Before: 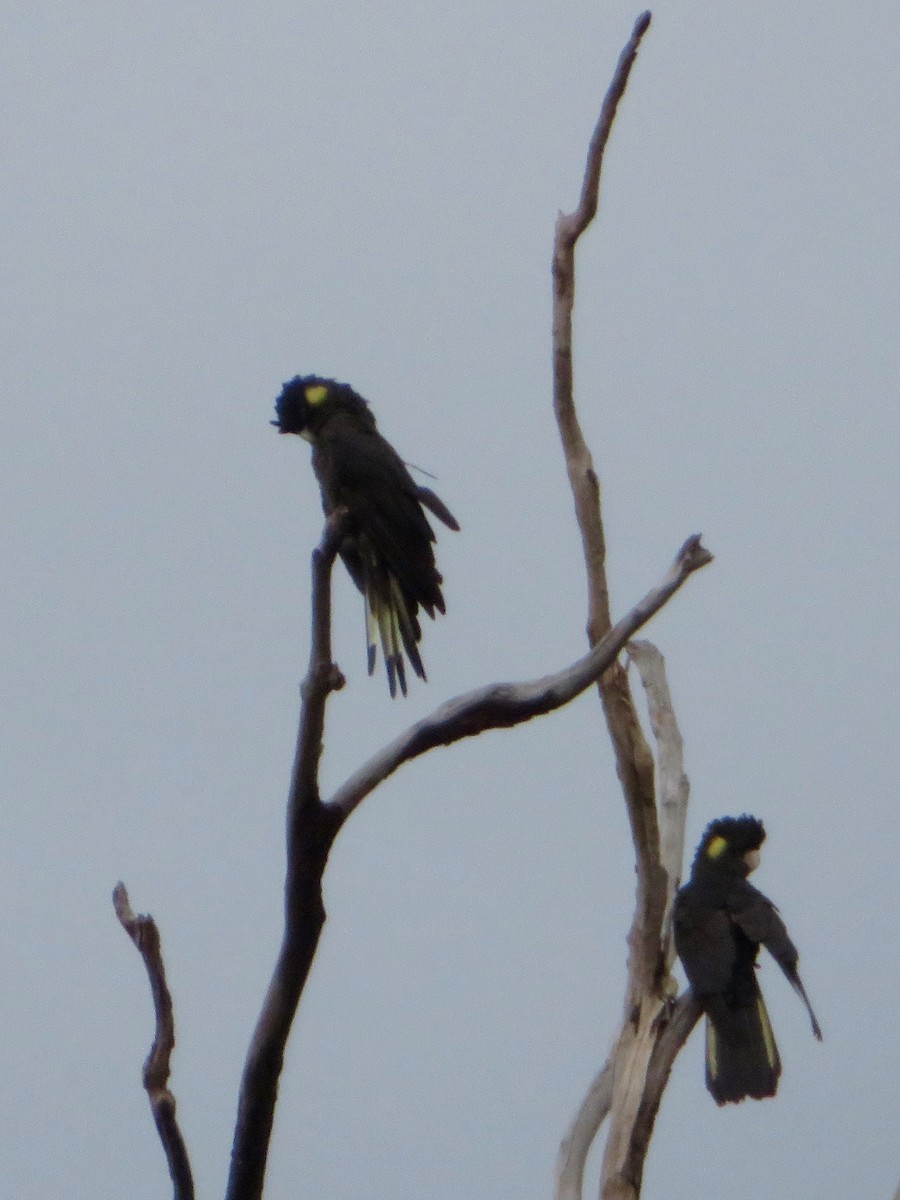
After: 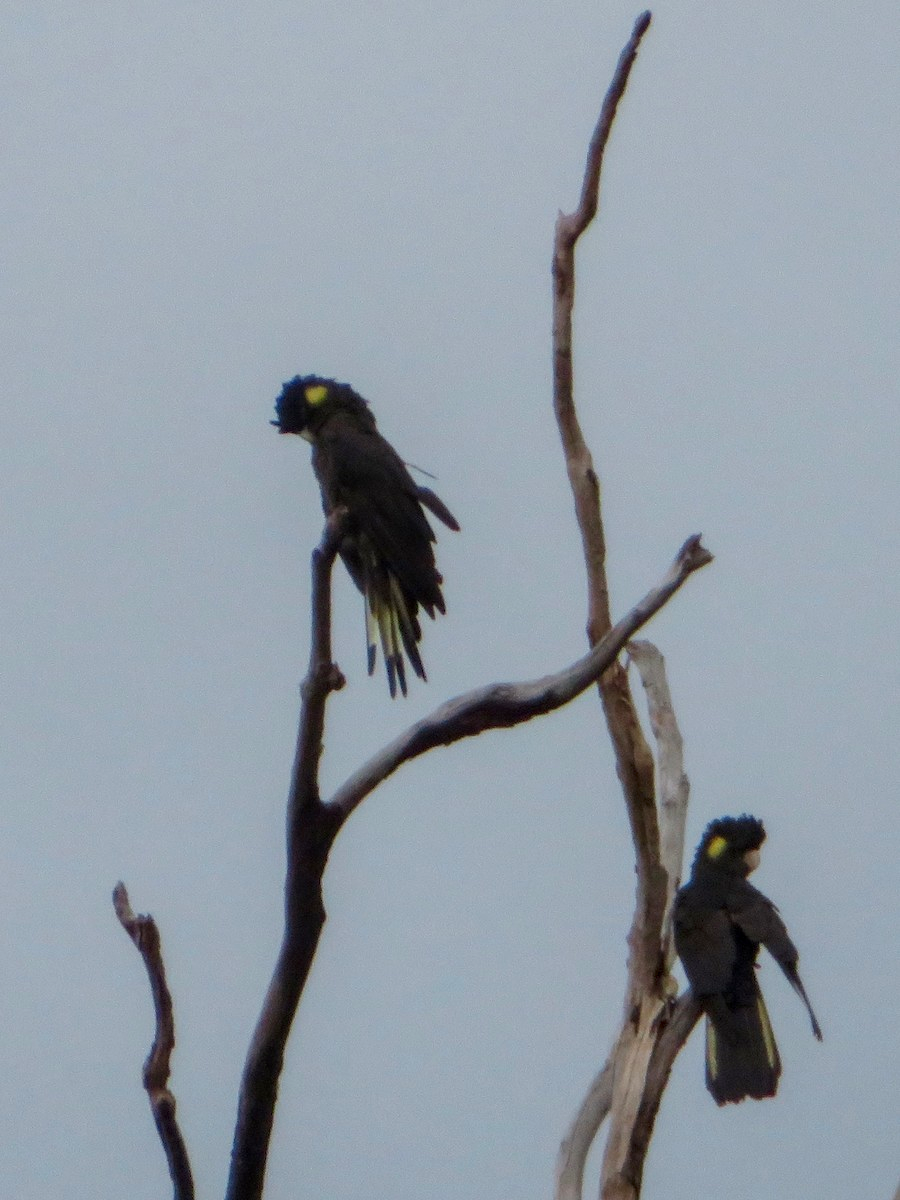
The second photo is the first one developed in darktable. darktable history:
local contrast: on, module defaults
tone equalizer: edges refinement/feathering 500, mask exposure compensation -1.57 EV, preserve details no
